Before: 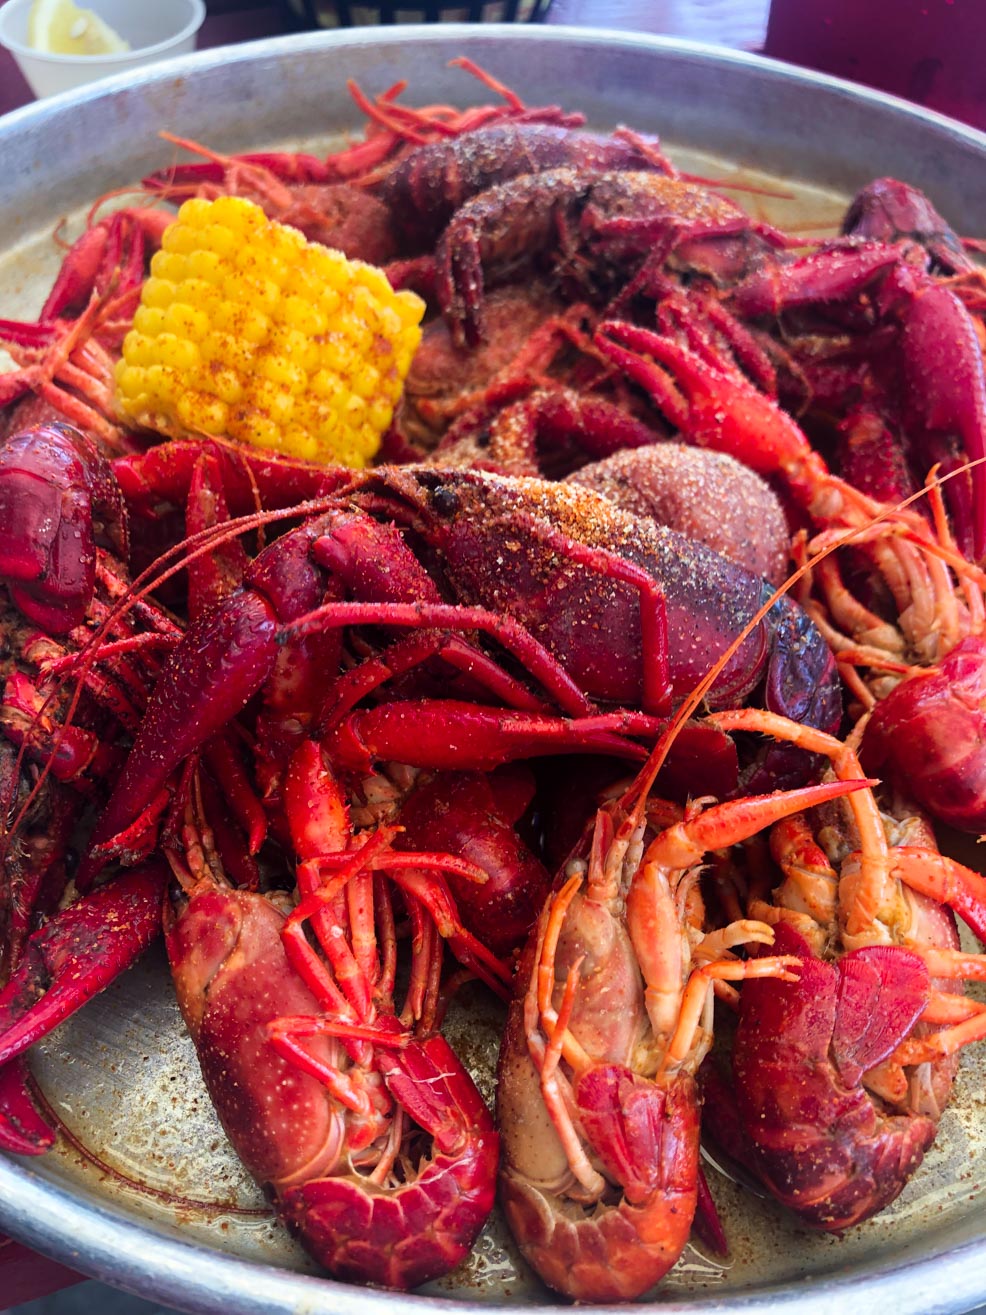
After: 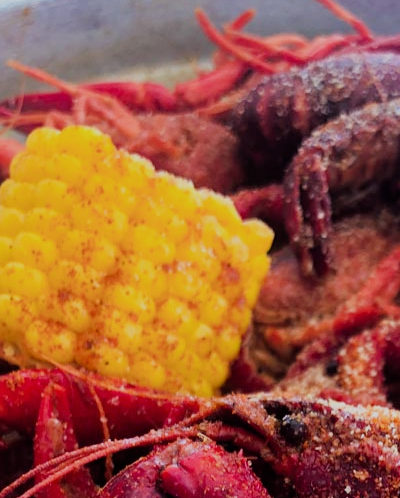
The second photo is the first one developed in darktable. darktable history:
crop: left 15.452%, top 5.459%, right 43.956%, bottom 56.62%
filmic rgb: black relative exposure -7.65 EV, white relative exposure 4.56 EV, hardness 3.61
